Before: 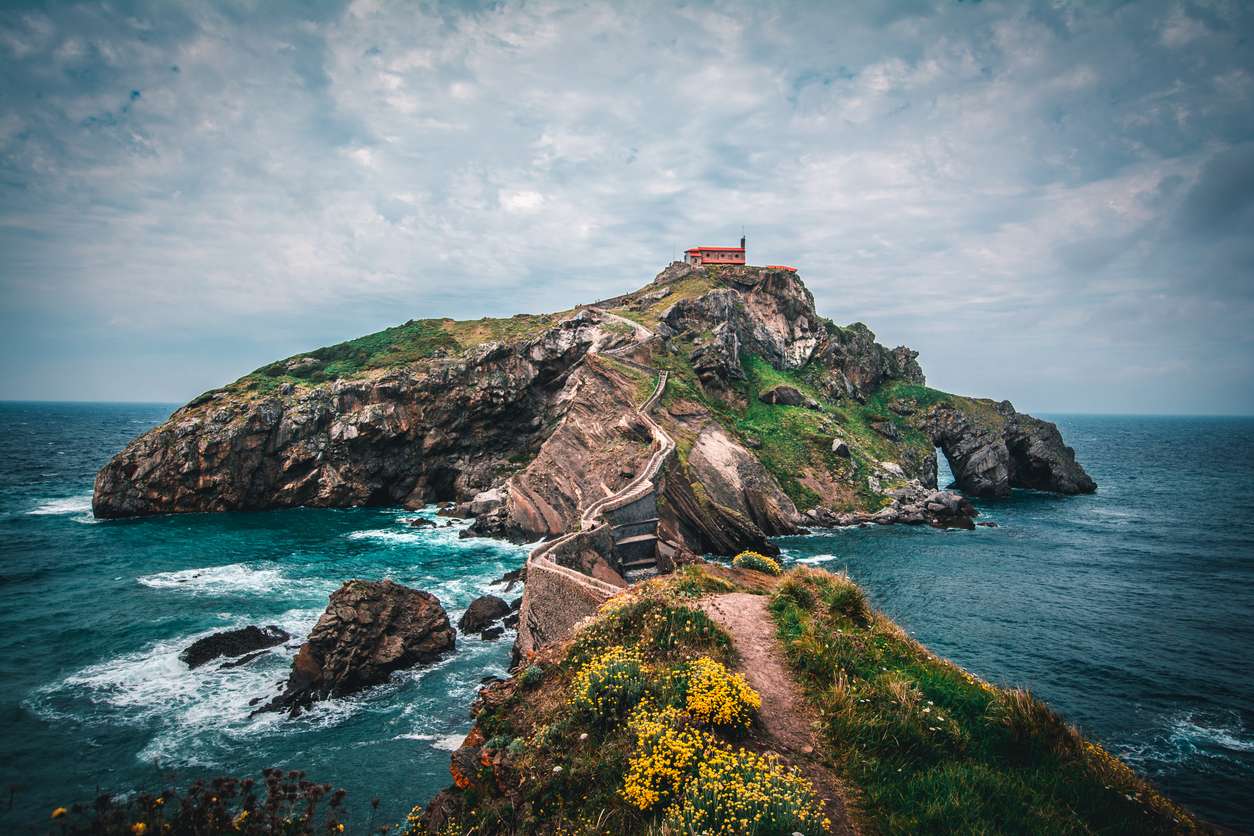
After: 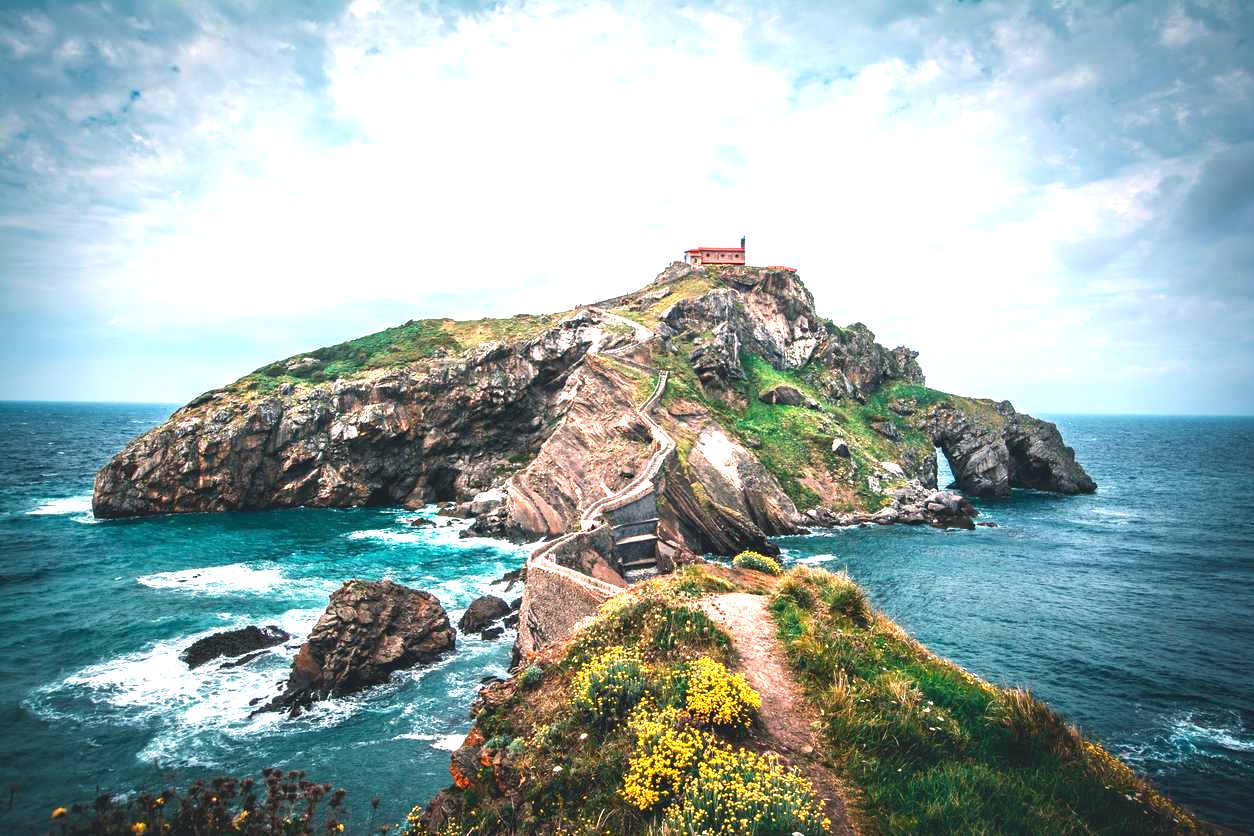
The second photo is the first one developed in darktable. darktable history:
exposure: black level correction 0, exposure 1.2 EV, compensate exposure bias true, compensate highlight preservation false
